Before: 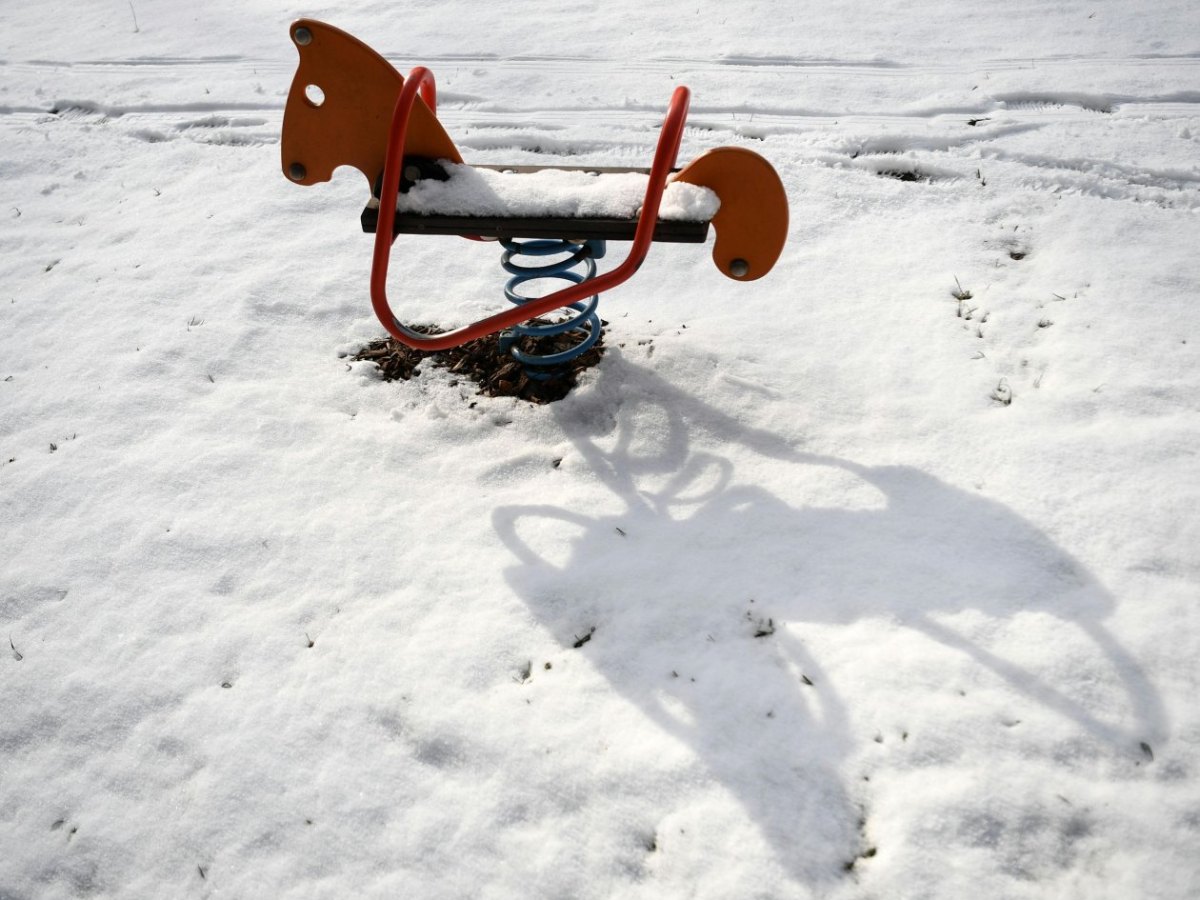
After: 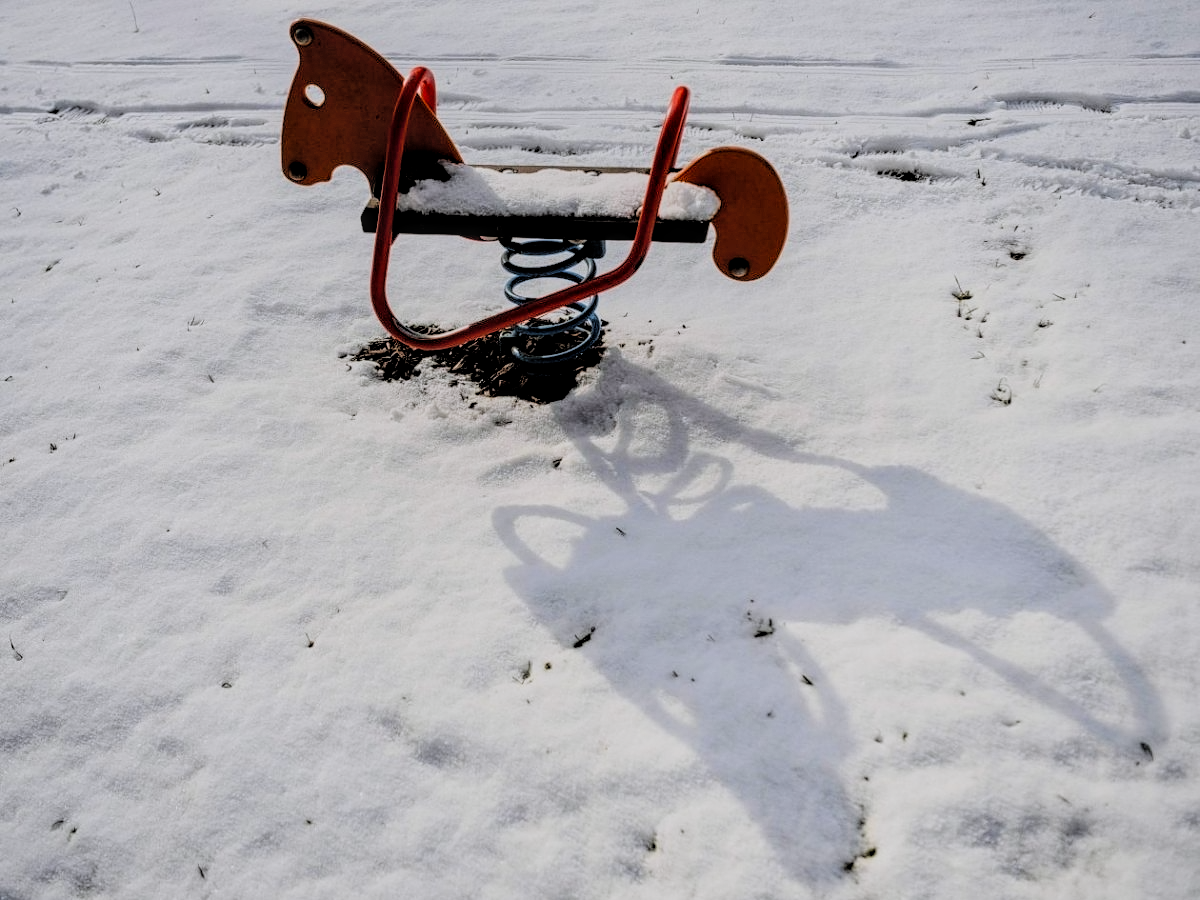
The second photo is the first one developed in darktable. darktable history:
contrast equalizer: octaves 7, y [[0.5, 0.526, 0.569, 0.649, 0.74, 0.774], [0.5, 0.5, 0.5, 0.498, 0.392, 0.079], [0.5 ×6], [0, 0.001, 0.002, 0.003, 0.005, 0.006], [0, 0.001, 0.002, 0.003, 0.005, 0.006]]
local contrast: detail 133%
color balance: lift [1, 1.001, 0.999, 1.001], gamma [1, 1.006, 1.01, 0.99], gain [1, 0.986, 0.98, 1.02], contrast 10%, contrast fulcrum 18.45%, output saturation 125%
exposure: compensate highlight preservation false
filmic rgb: black relative exposure -6 EV, white relative exposure 6 EV, threshold 6 EV, target black luminance 0%, hardness 2, latitude 16.61%, contrast 0.932, shadows ↔ highlights balance -6.27%, add noise in highlights 0, preserve chrominance luminance Y, color science v3 (2019), use custom middle-gray values true, iterations of high-quality reconstruction 0, contrast in highlights soft, enable highlight reconstruction true
